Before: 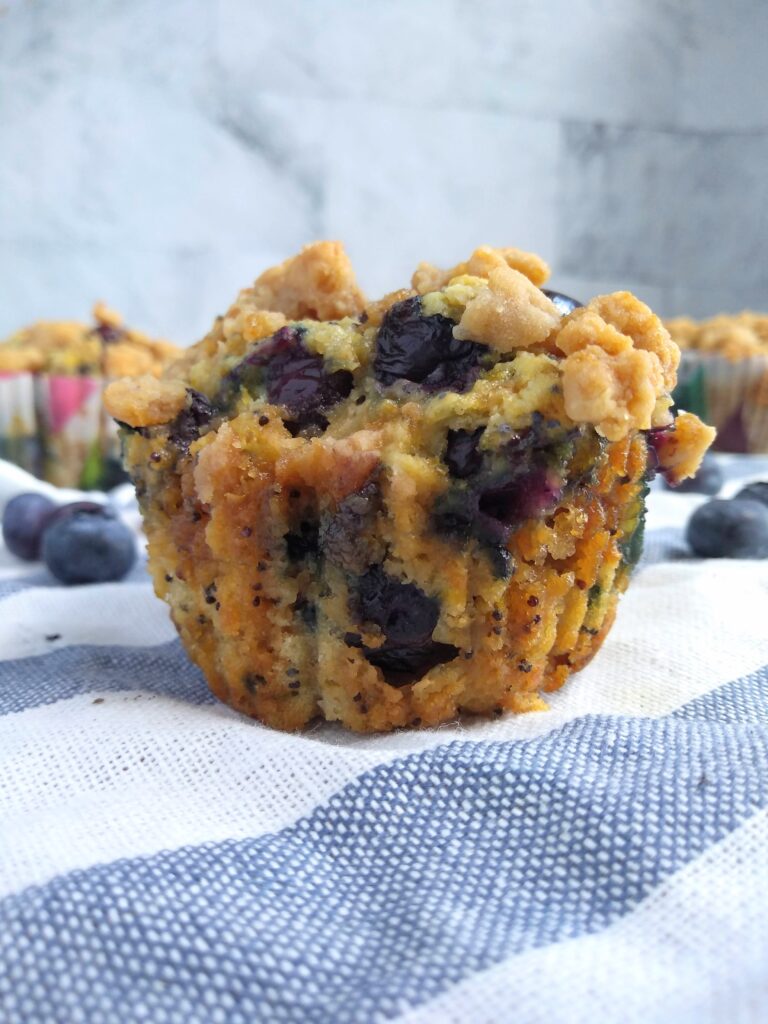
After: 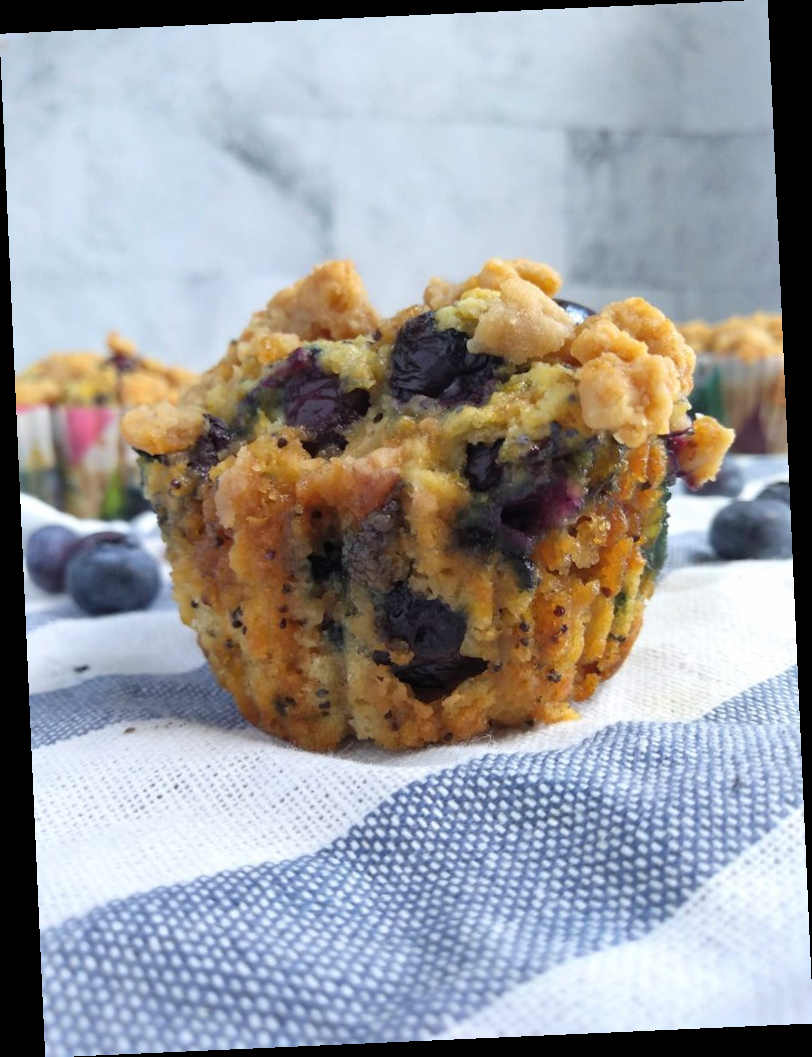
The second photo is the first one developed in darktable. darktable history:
rotate and perspective: rotation -2.56°, automatic cropping off
shadows and highlights: low approximation 0.01, soften with gaussian
